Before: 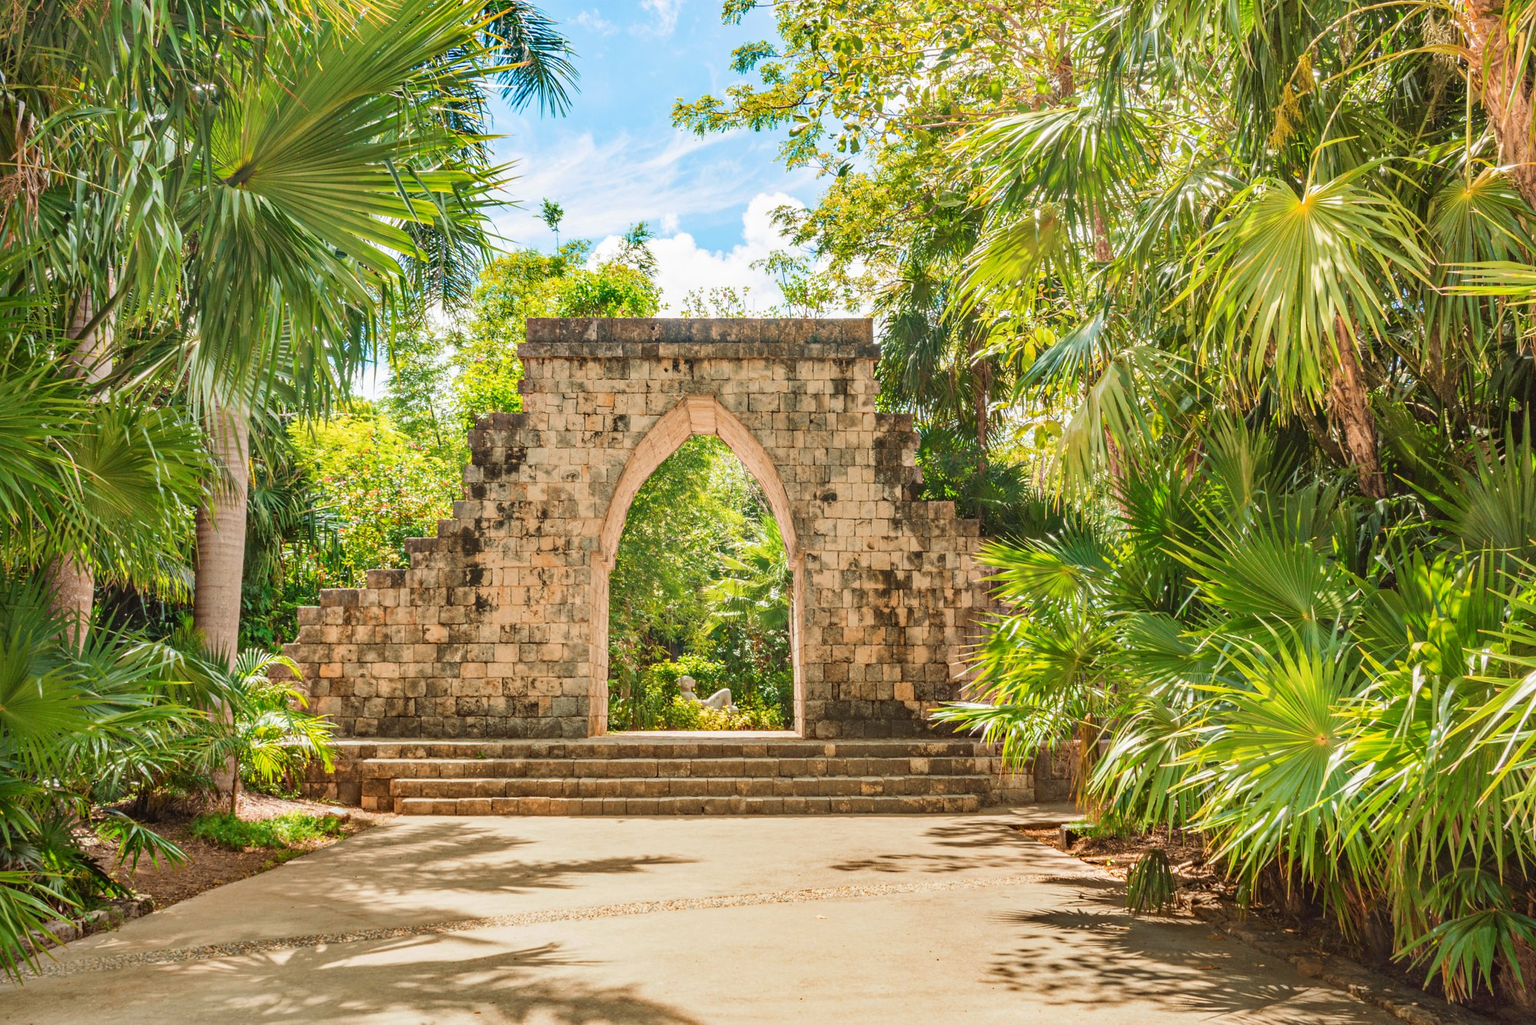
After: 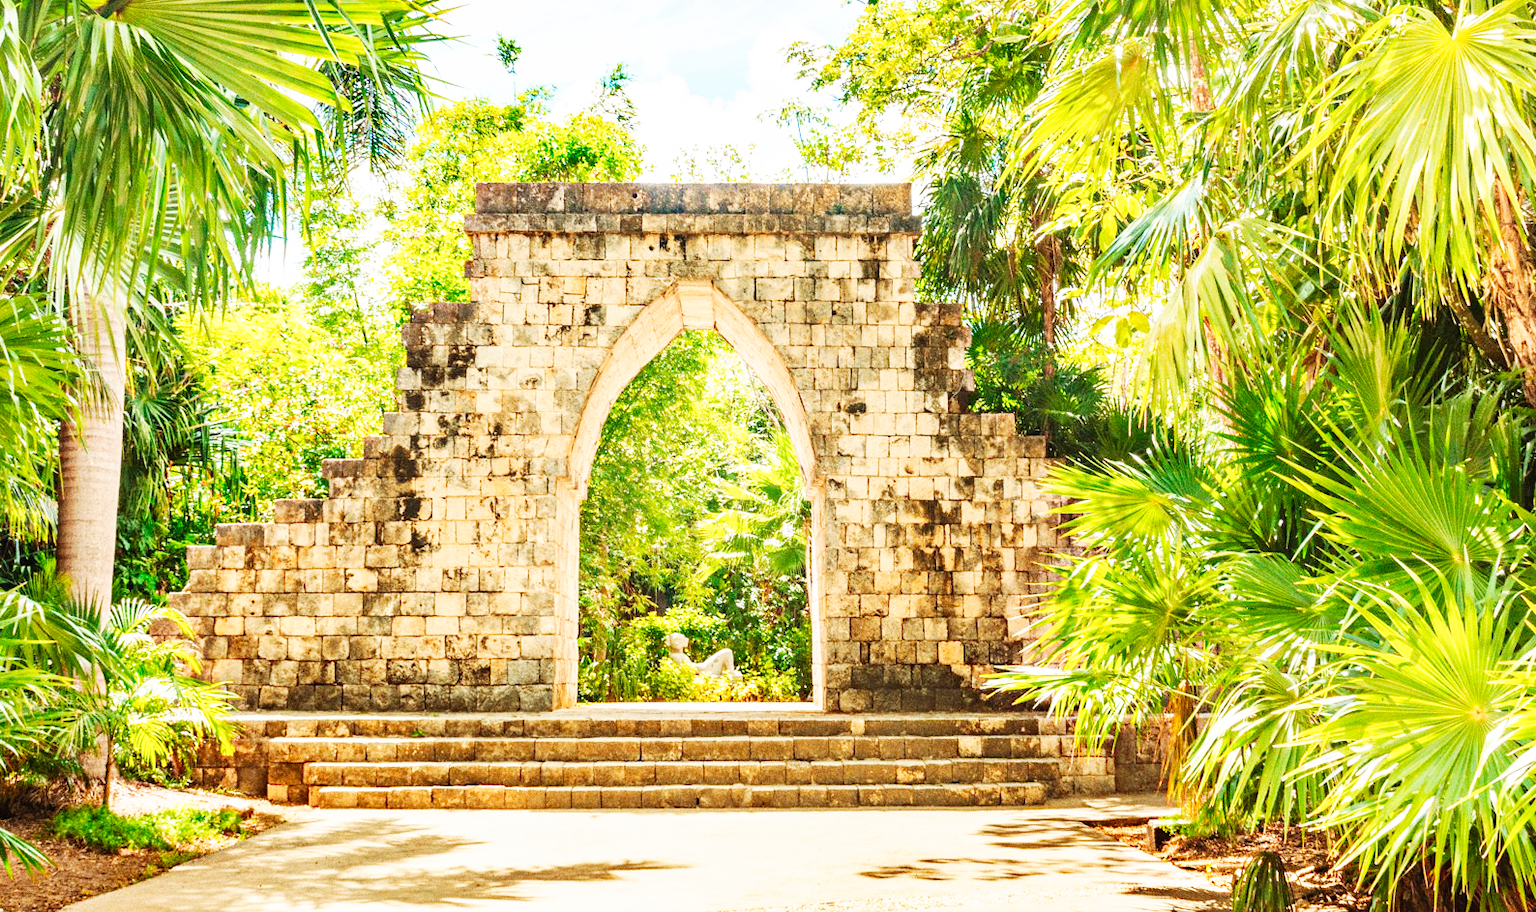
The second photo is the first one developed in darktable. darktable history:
base curve: curves: ch0 [(0, 0) (0.007, 0.004) (0.027, 0.03) (0.046, 0.07) (0.207, 0.54) (0.442, 0.872) (0.673, 0.972) (1, 1)], preserve colors none
grain: coarseness 8.68 ISO, strength 31.94%
crop: left 9.712%, top 16.928%, right 10.845%, bottom 12.332%
